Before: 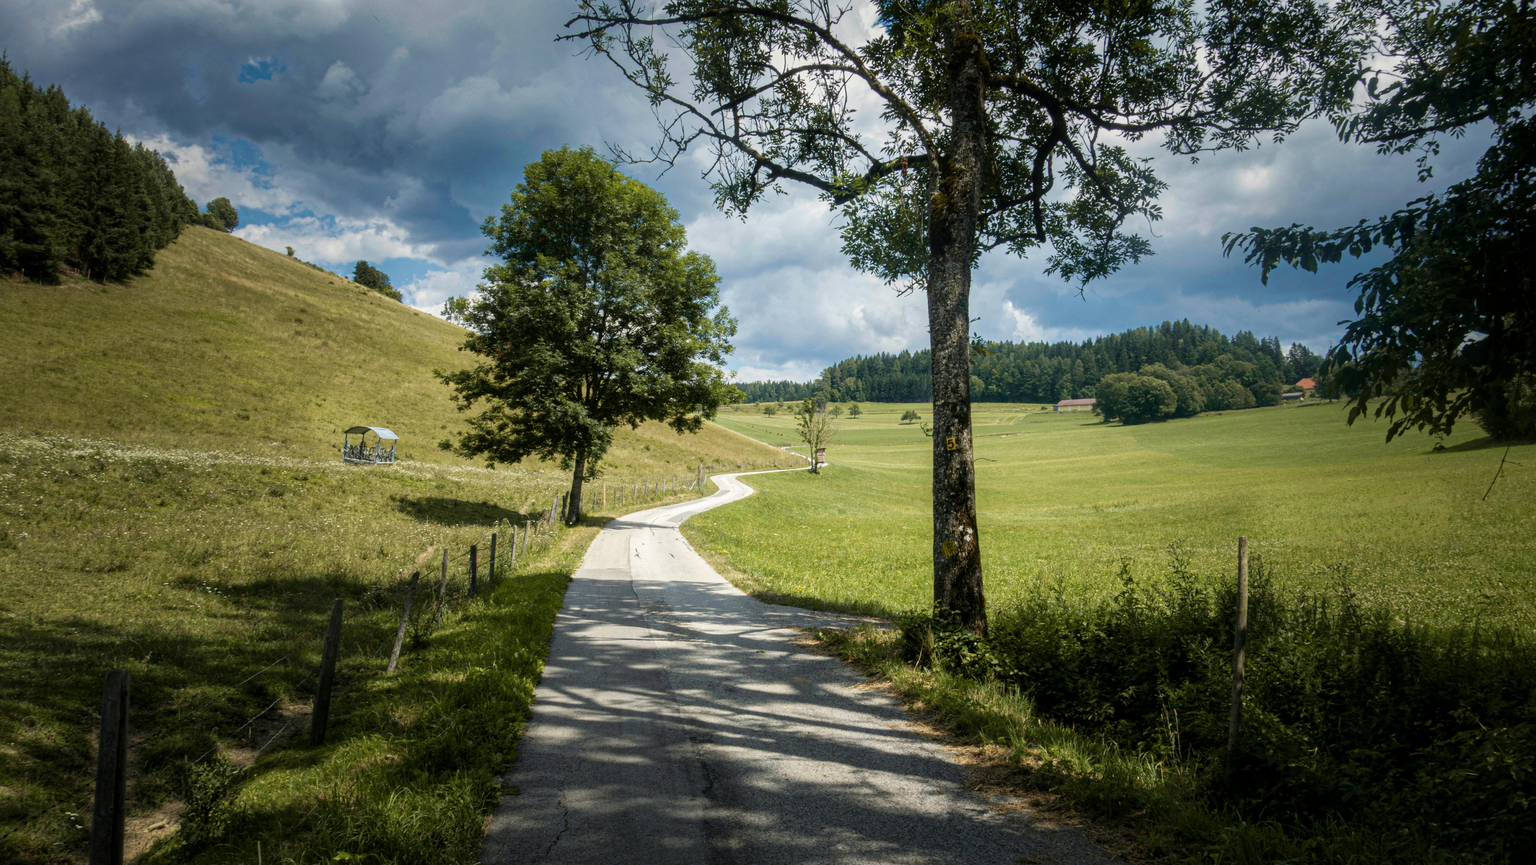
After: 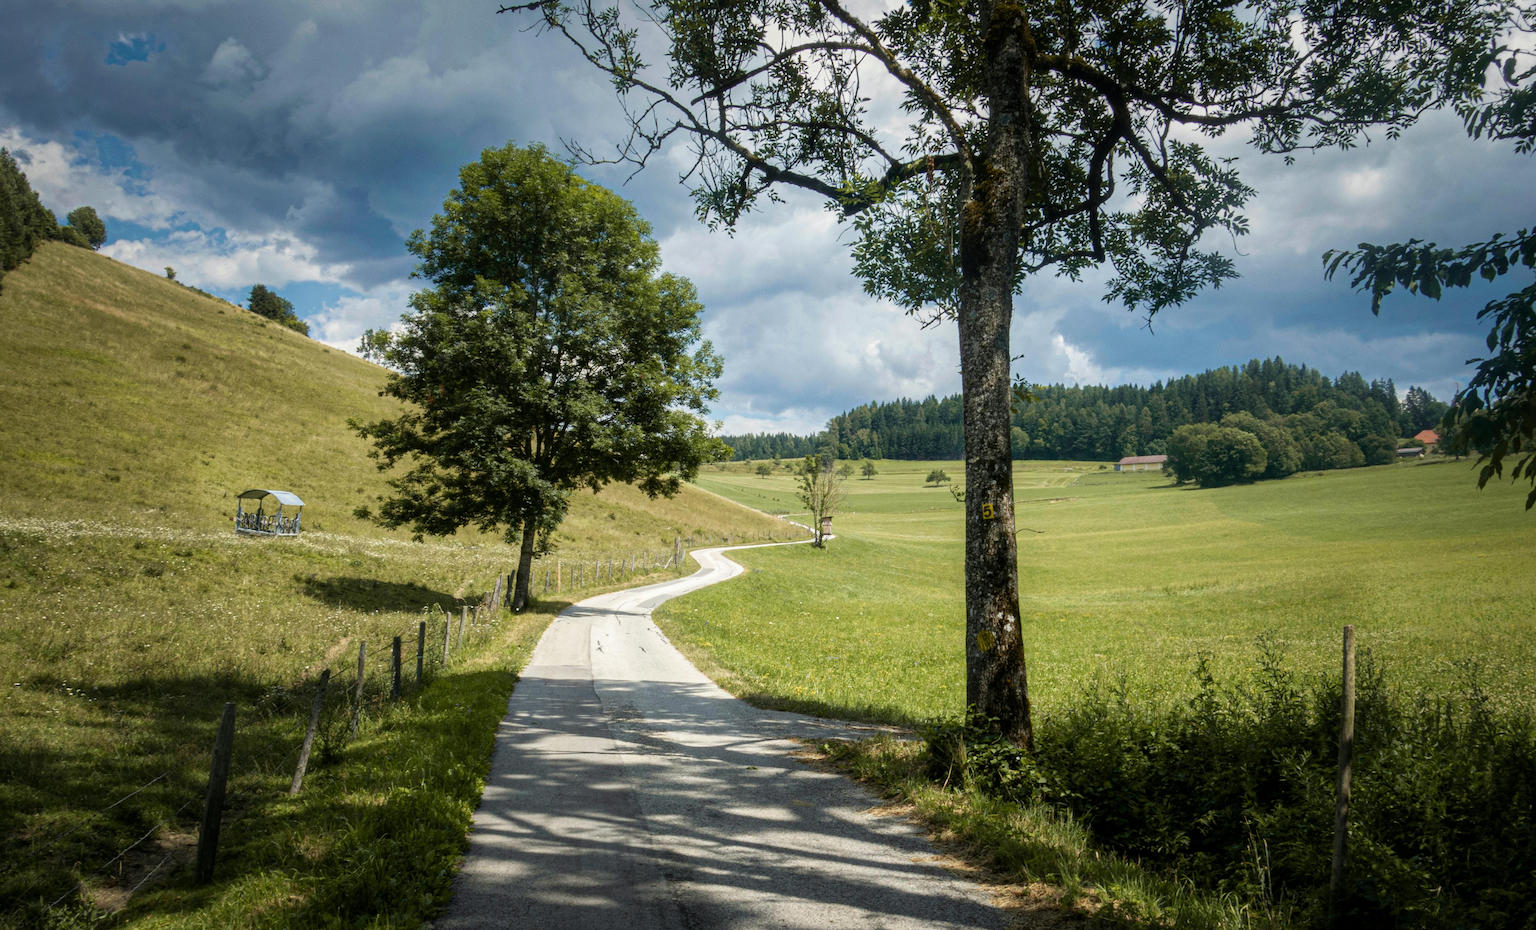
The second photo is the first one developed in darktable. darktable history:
crop: left 9.944%, top 3.546%, right 9.198%, bottom 9.407%
